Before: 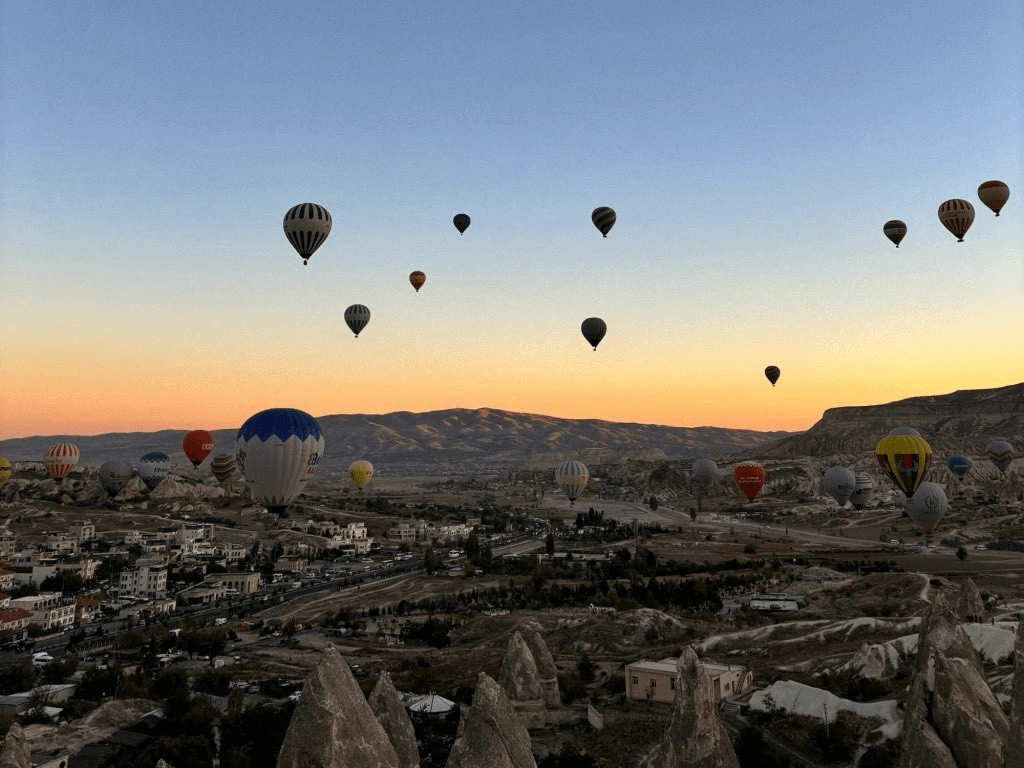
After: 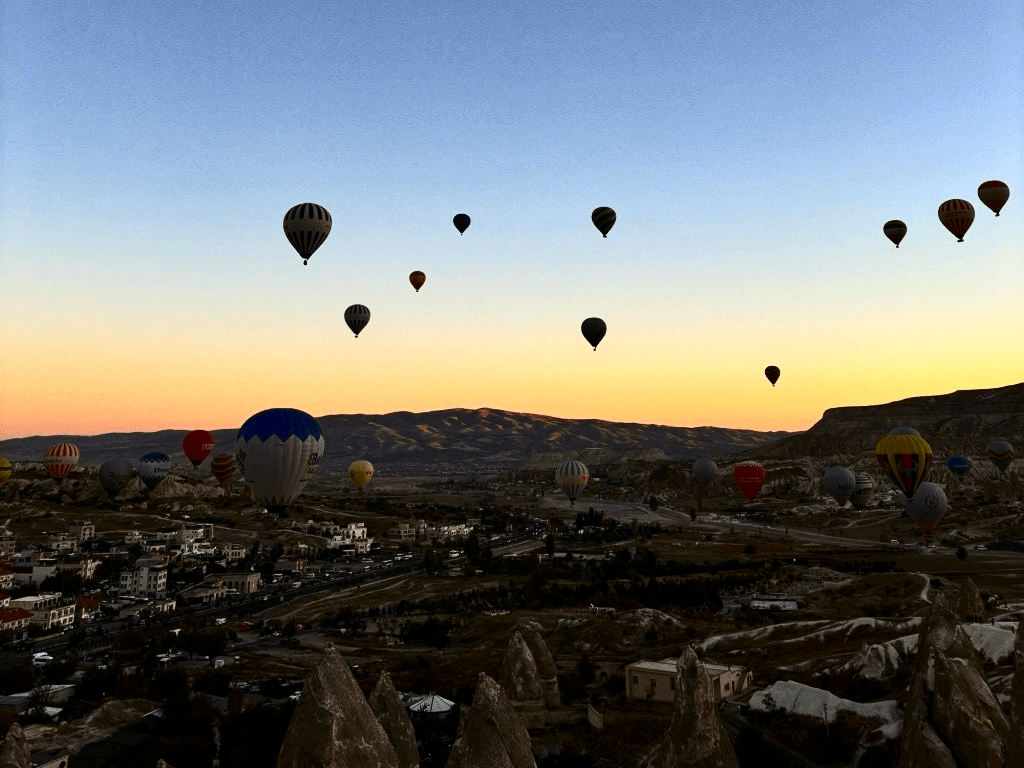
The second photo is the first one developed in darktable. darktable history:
contrast brightness saturation: contrast 0.306, brightness -0.076, saturation 0.166
